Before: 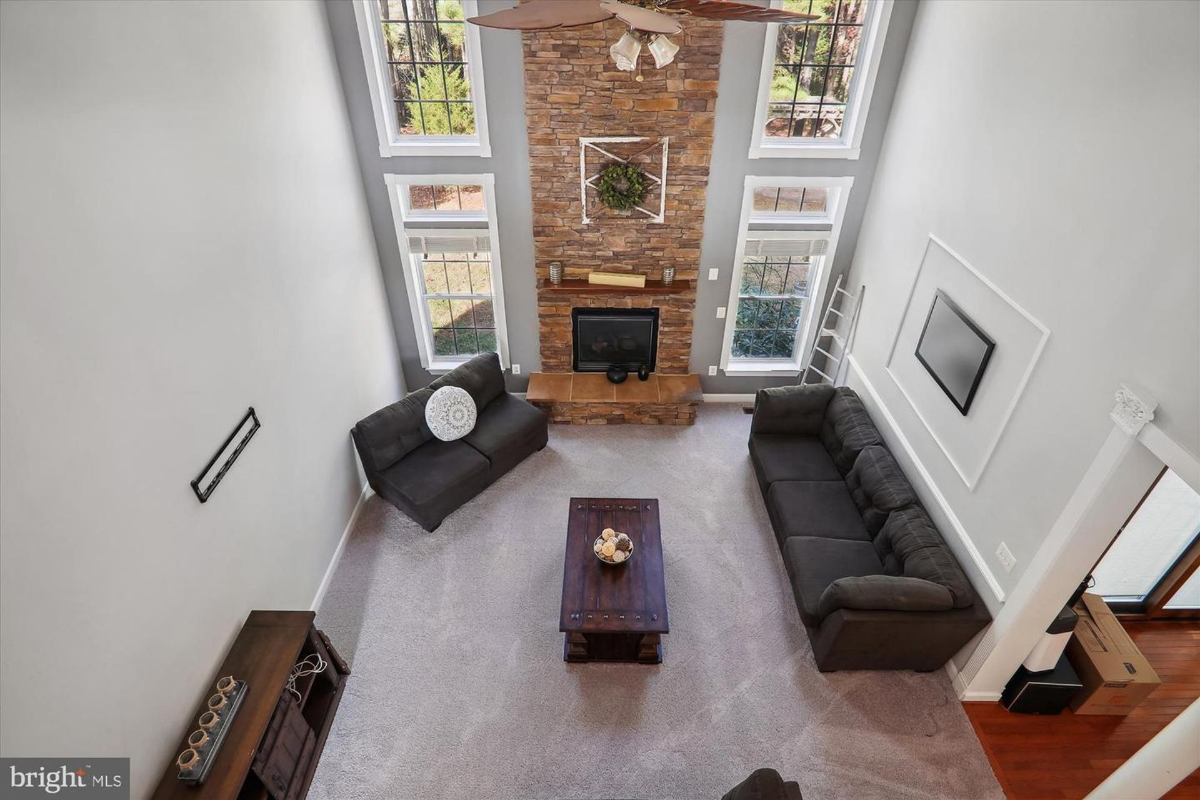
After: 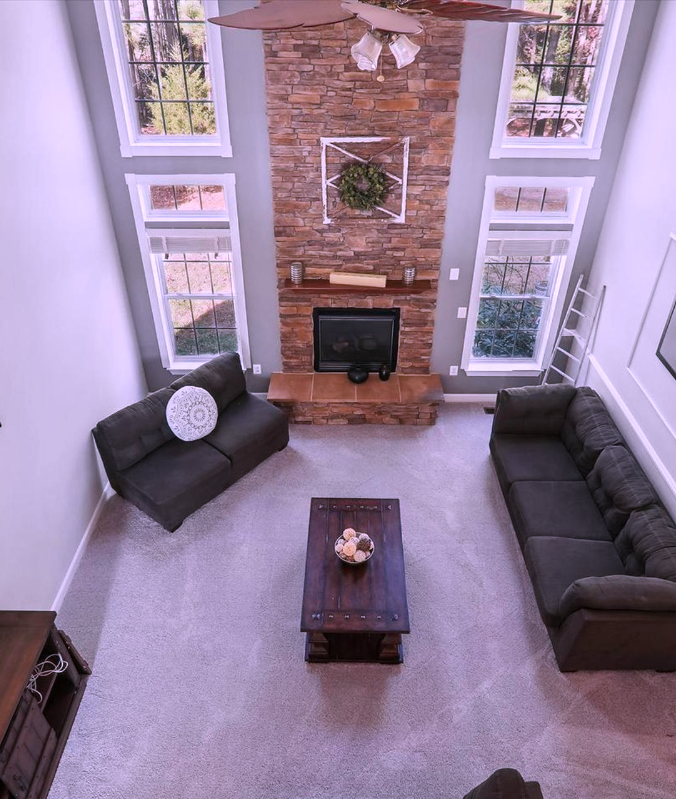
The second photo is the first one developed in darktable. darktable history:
crop: left 21.588%, right 22.048%, bottom 0.001%
color correction: highlights a* 15.09, highlights b* -25.69
